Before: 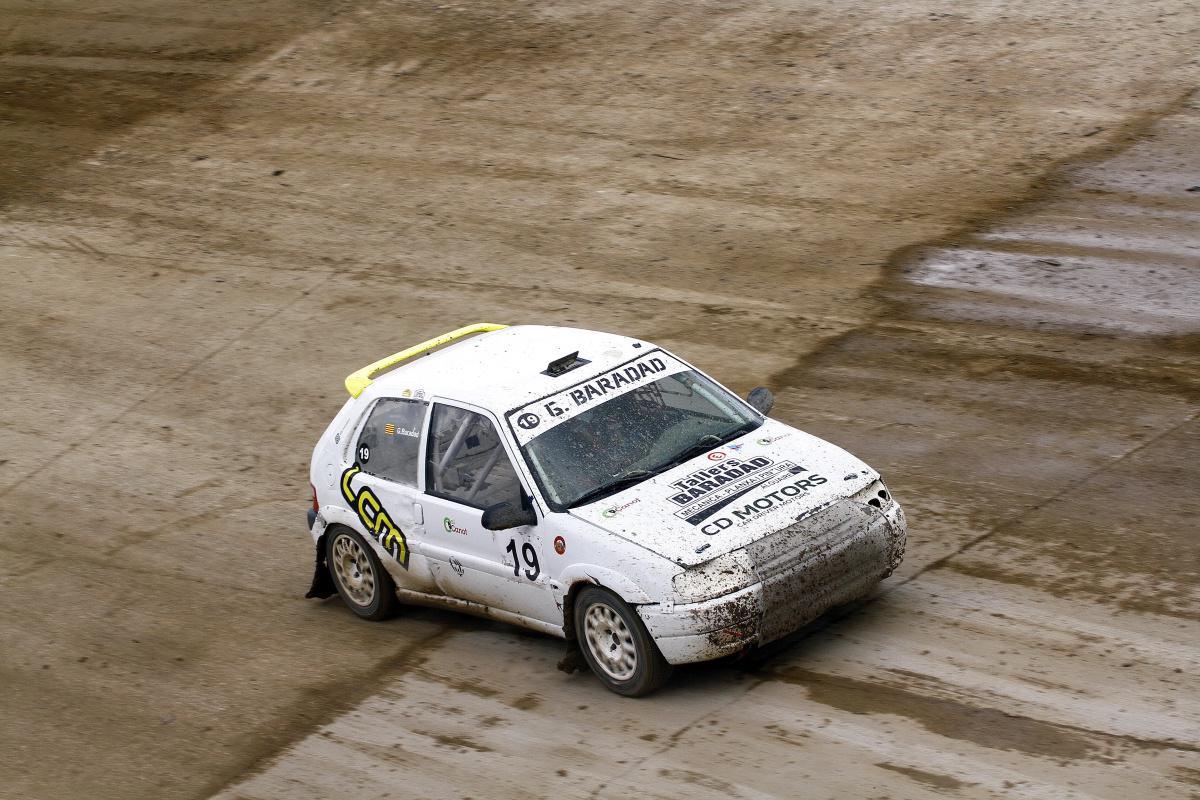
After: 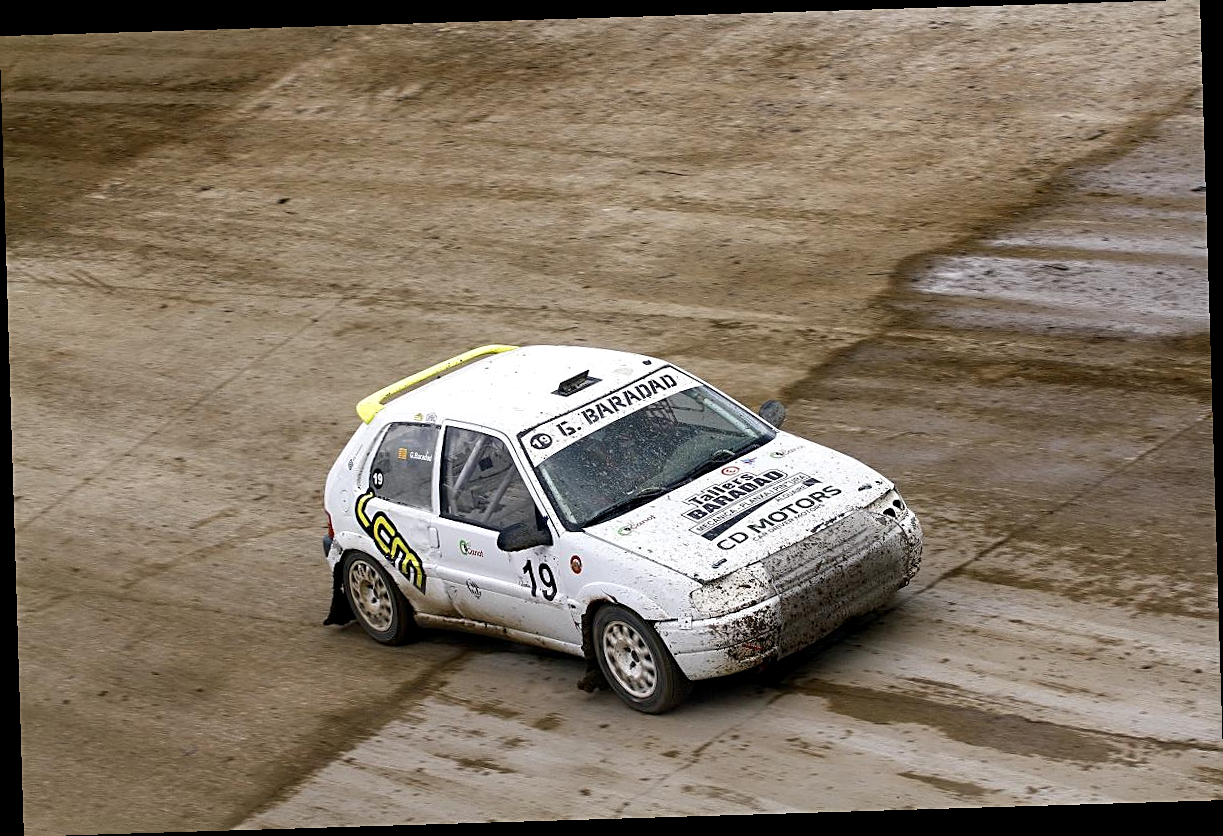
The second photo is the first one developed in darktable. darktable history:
rotate and perspective: rotation -1.75°, automatic cropping off
local contrast: highlights 100%, shadows 100%, detail 120%, midtone range 0.2
sharpen: on, module defaults
tone equalizer: on, module defaults
